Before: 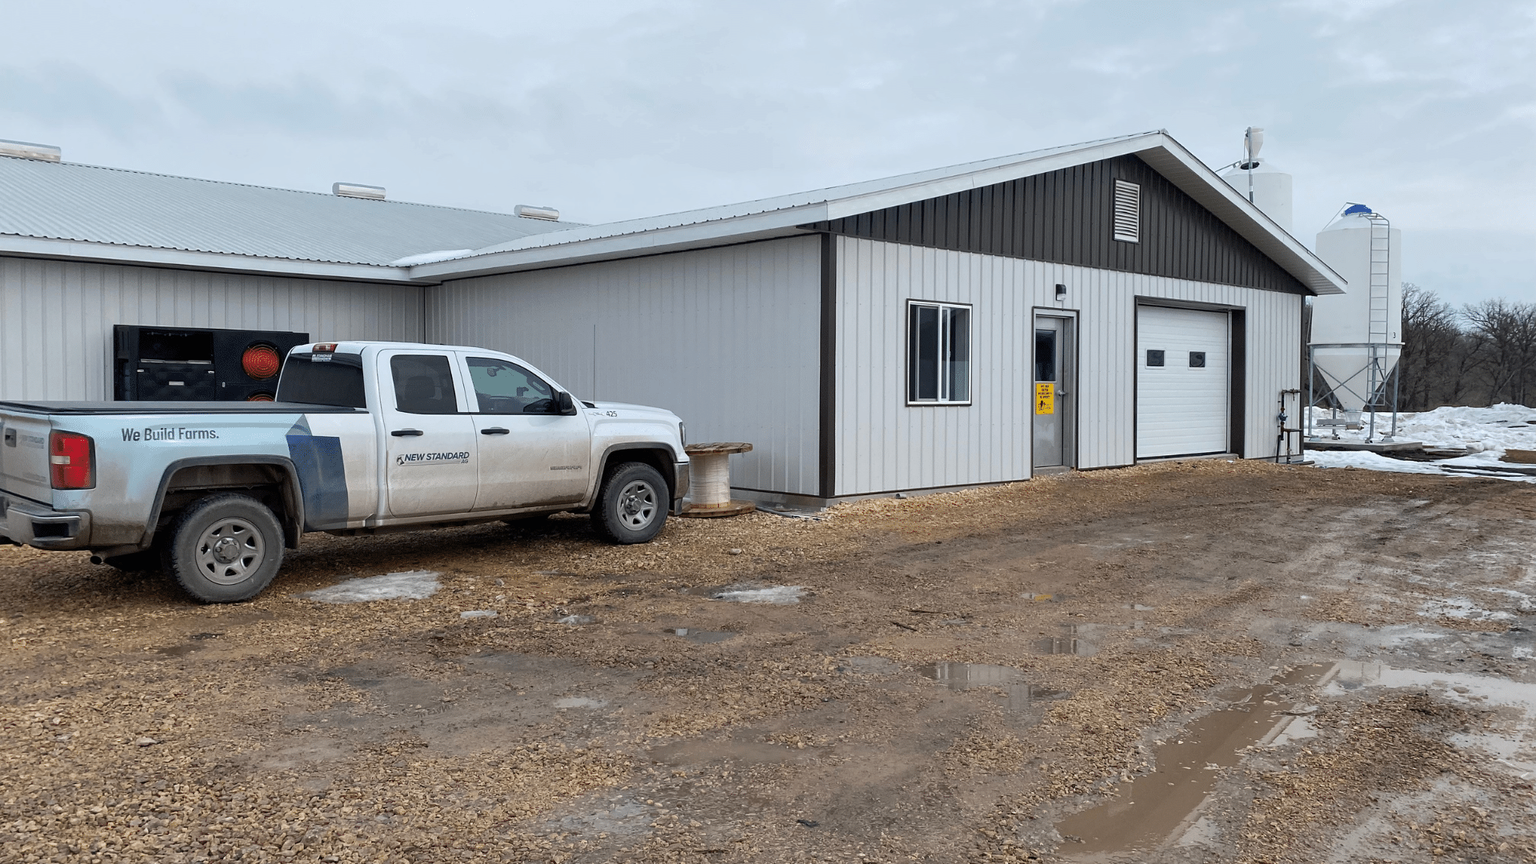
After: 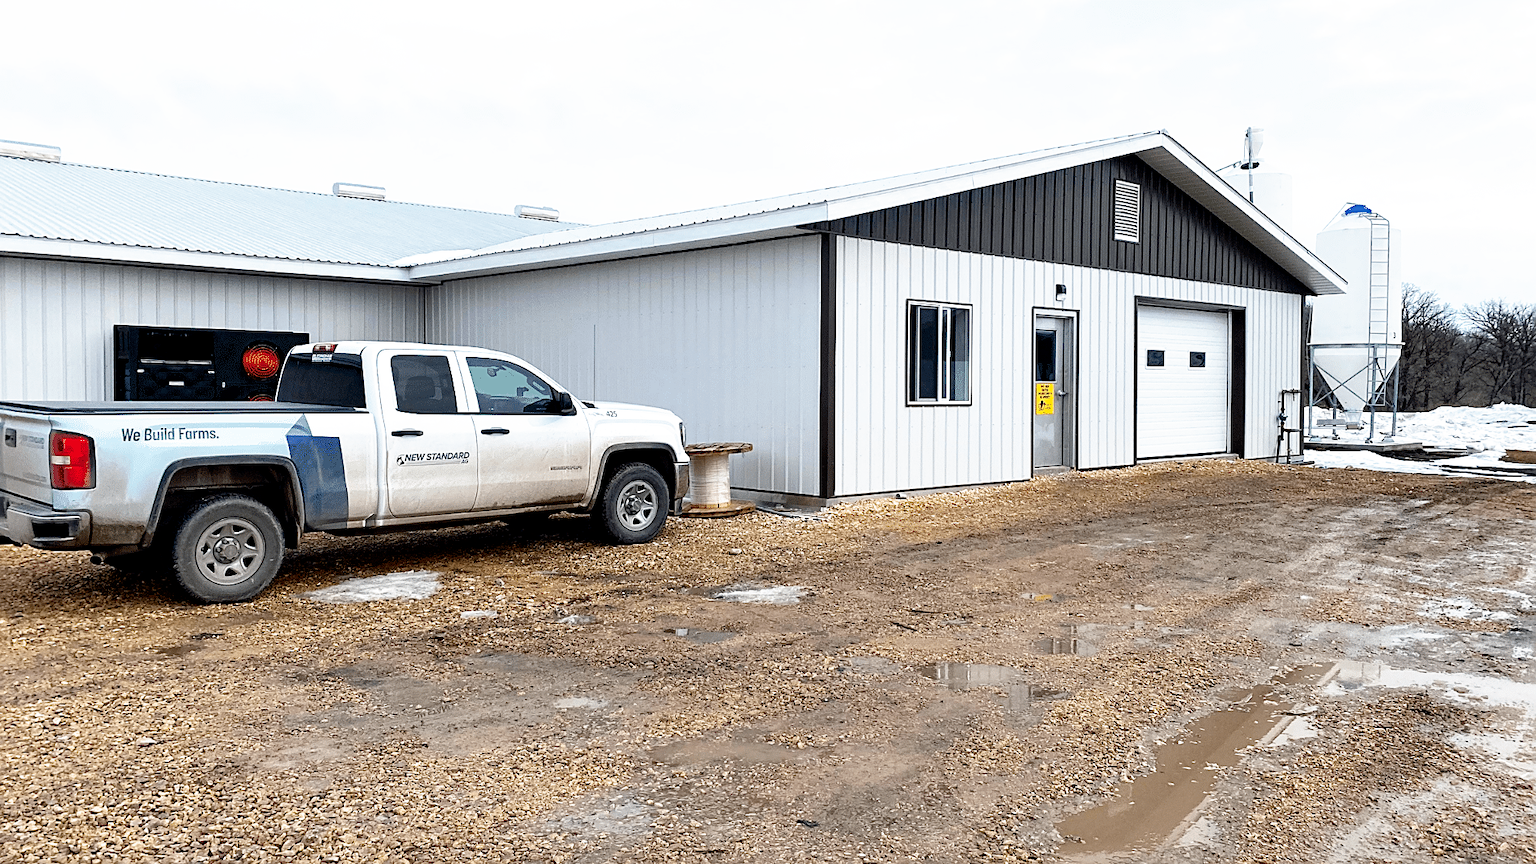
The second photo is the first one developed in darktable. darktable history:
filmic rgb: black relative exposure -6.3 EV, white relative exposure 2.8 EV, threshold 3 EV, target black luminance 0%, hardness 4.6, latitude 67.35%, contrast 1.292, shadows ↔ highlights balance -3.5%, preserve chrominance no, color science v4 (2020), contrast in shadows soft, enable highlight reconstruction true
exposure: black level correction 0, exposure 0.7 EV, compensate exposure bias true, compensate highlight preservation false
sharpen: on, module defaults
